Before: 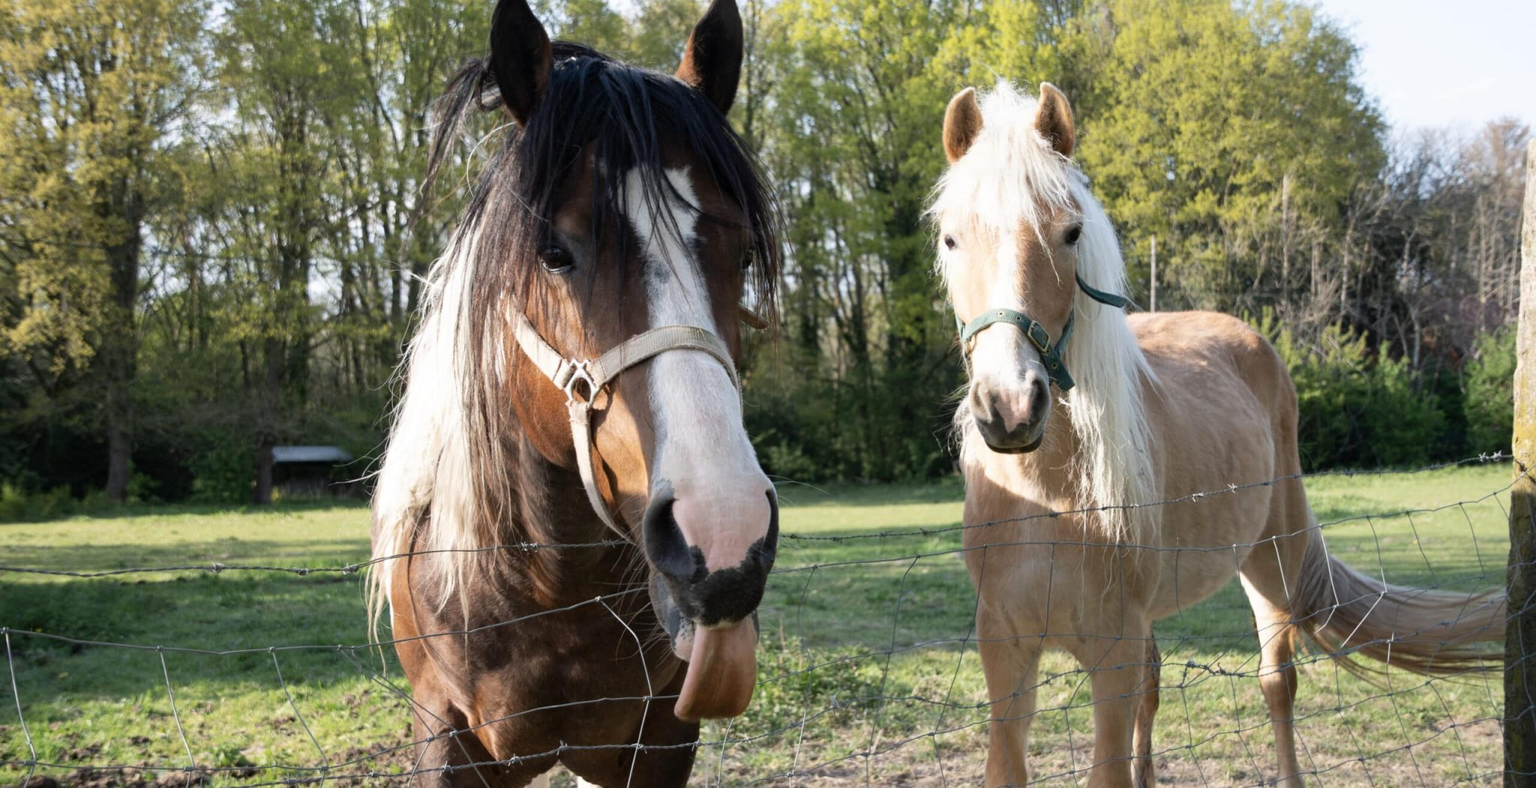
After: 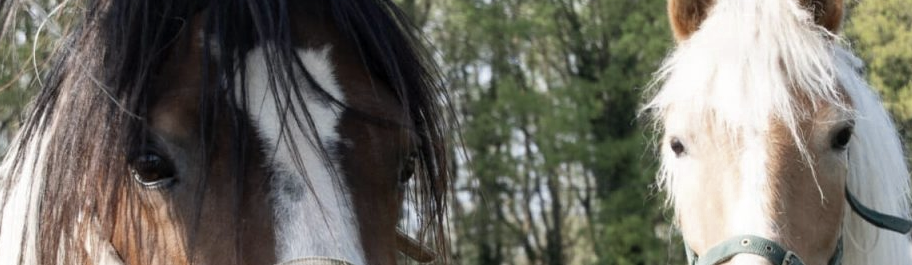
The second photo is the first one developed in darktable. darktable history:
color zones: curves: ch0 [(0, 0.5) (0.125, 0.4) (0.25, 0.5) (0.375, 0.4) (0.5, 0.4) (0.625, 0.35) (0.75, 0.35) (0.875, 0.5)]; ch1 [(0, 0.35) (0.125, 0.45) (0.25, 0.35) (0.375, 0.35) (0.5, 0.35) (0.625, 0.35) (0.75, 0.45) (0.875, 0.35)]; ch2 [(0, 0.6) (0.125, 0.5) (0.25, 0.5) (0.375, 0.6) (0.5, 0.6) (0.625, 0.5) (0.75, 0.5) (0.875, 0.5)]
crop: left 28.802%, top 16.799%, right 26.641%, bottom 57.927%
